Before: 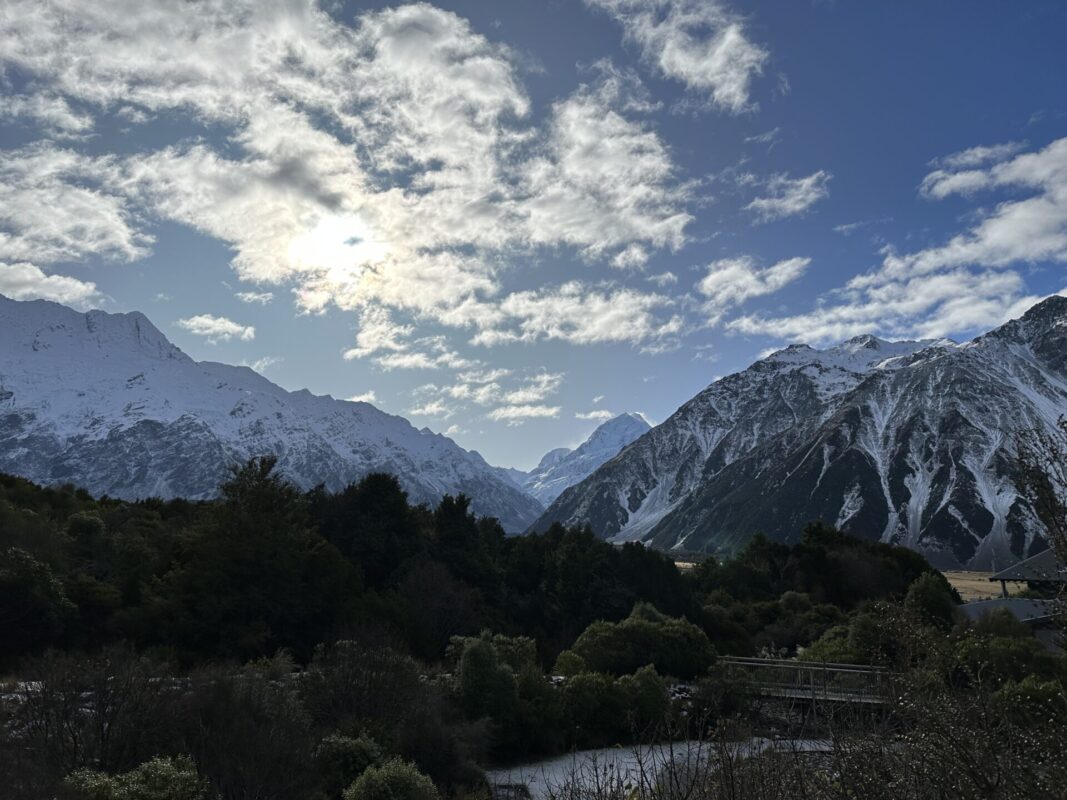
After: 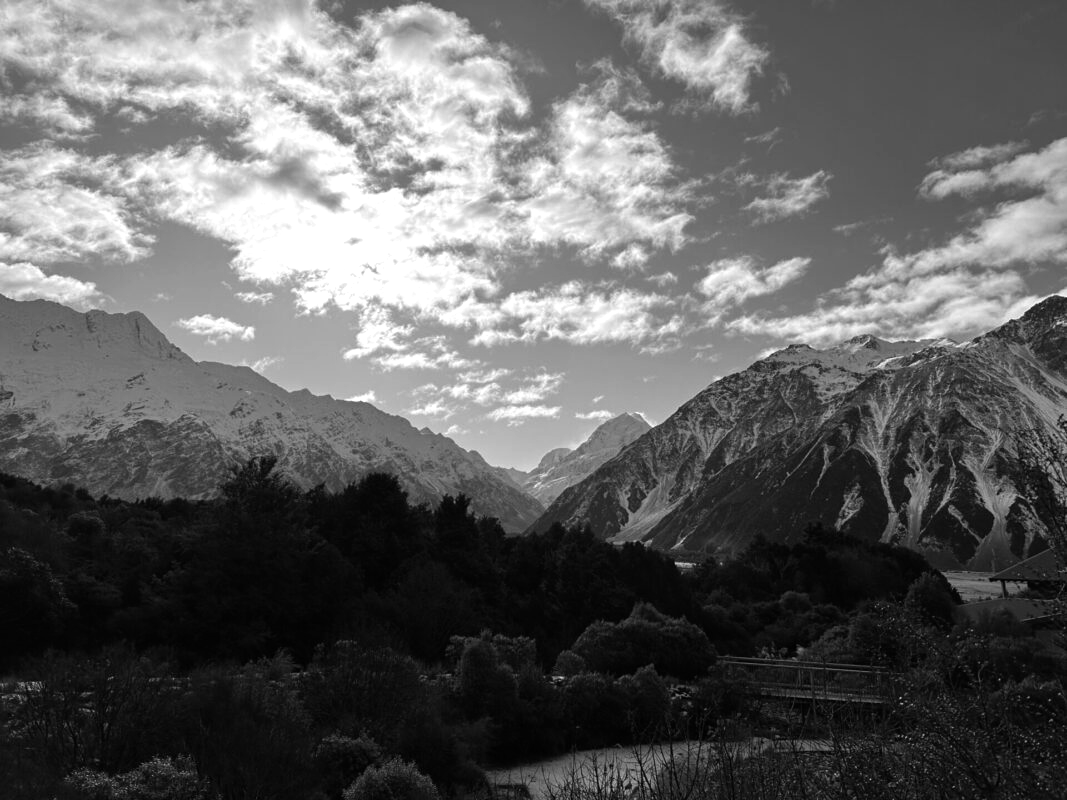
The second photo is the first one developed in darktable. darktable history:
color balance rgb: linear chroma grading › global chroma 10%, global vibrance 10%, contrast 15%, saturation formula JzAzBz (2021)
velvia: on, module defaults
contrast brightness saturation: saturation -1
color zones: curves: ch0 [(0, 0.425) (0.143, 0.422) (0.286, 0.42) (0.429, 0.419) (0.571, 0.419) (0.714, 0.42) (0.857, 0.422) (1, 0.425)]; ch1 [(0, 0.666) (0.143, 0.669) (0.286, 0.671) (0.429, 0.67) (0.571, 0.67) (0.714, 0.67) (0.857, 0.67) (1, 0.666)]
